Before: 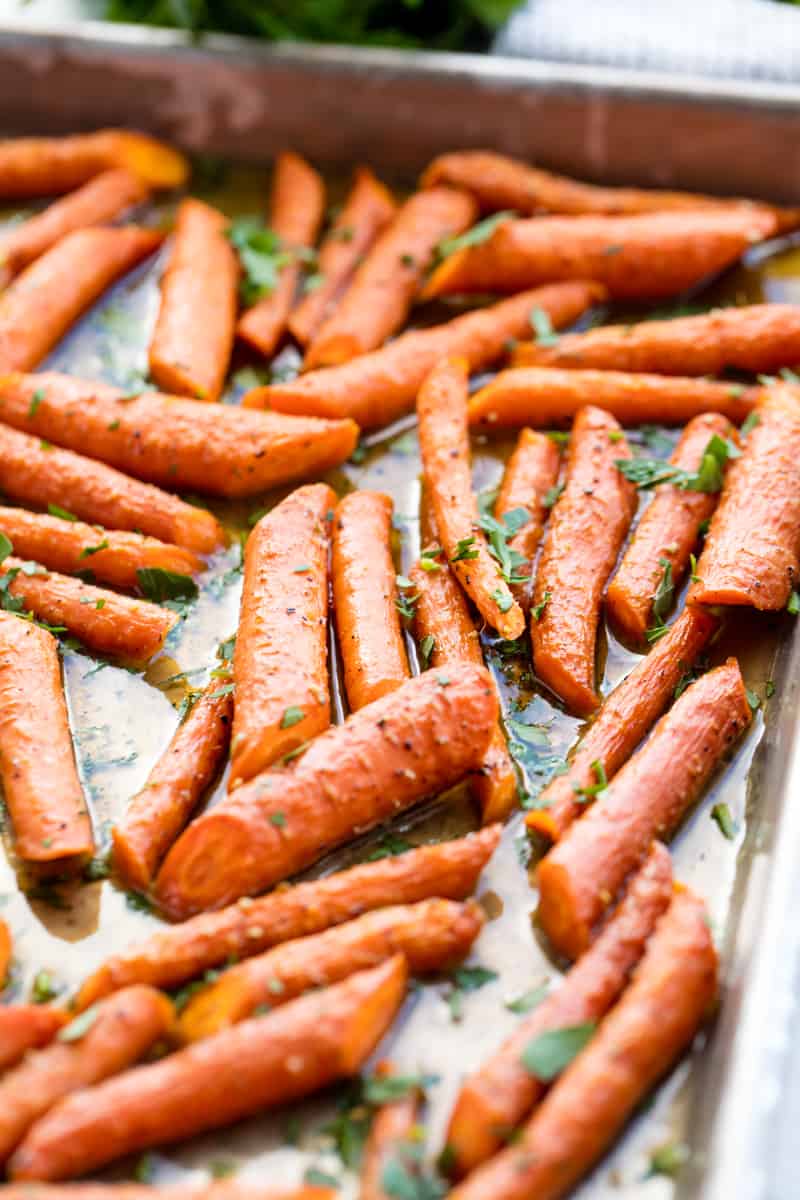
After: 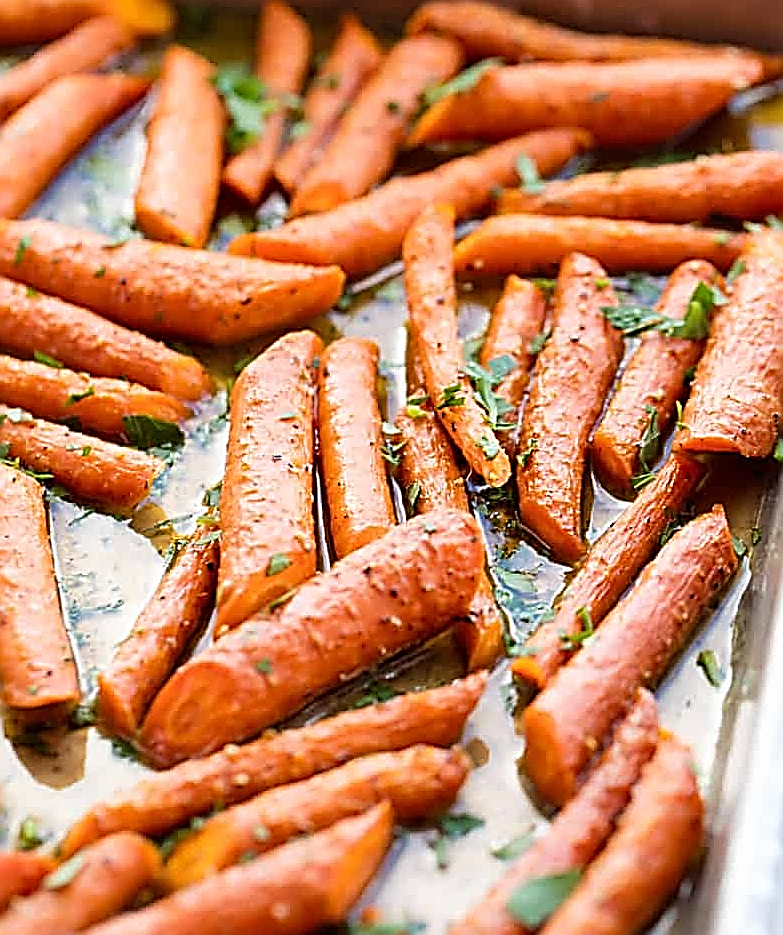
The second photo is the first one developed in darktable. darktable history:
sharpen: amount 2
crop and rotate: left 1.814%, top 12.818%, right 0.25%, bottom 9.225%
